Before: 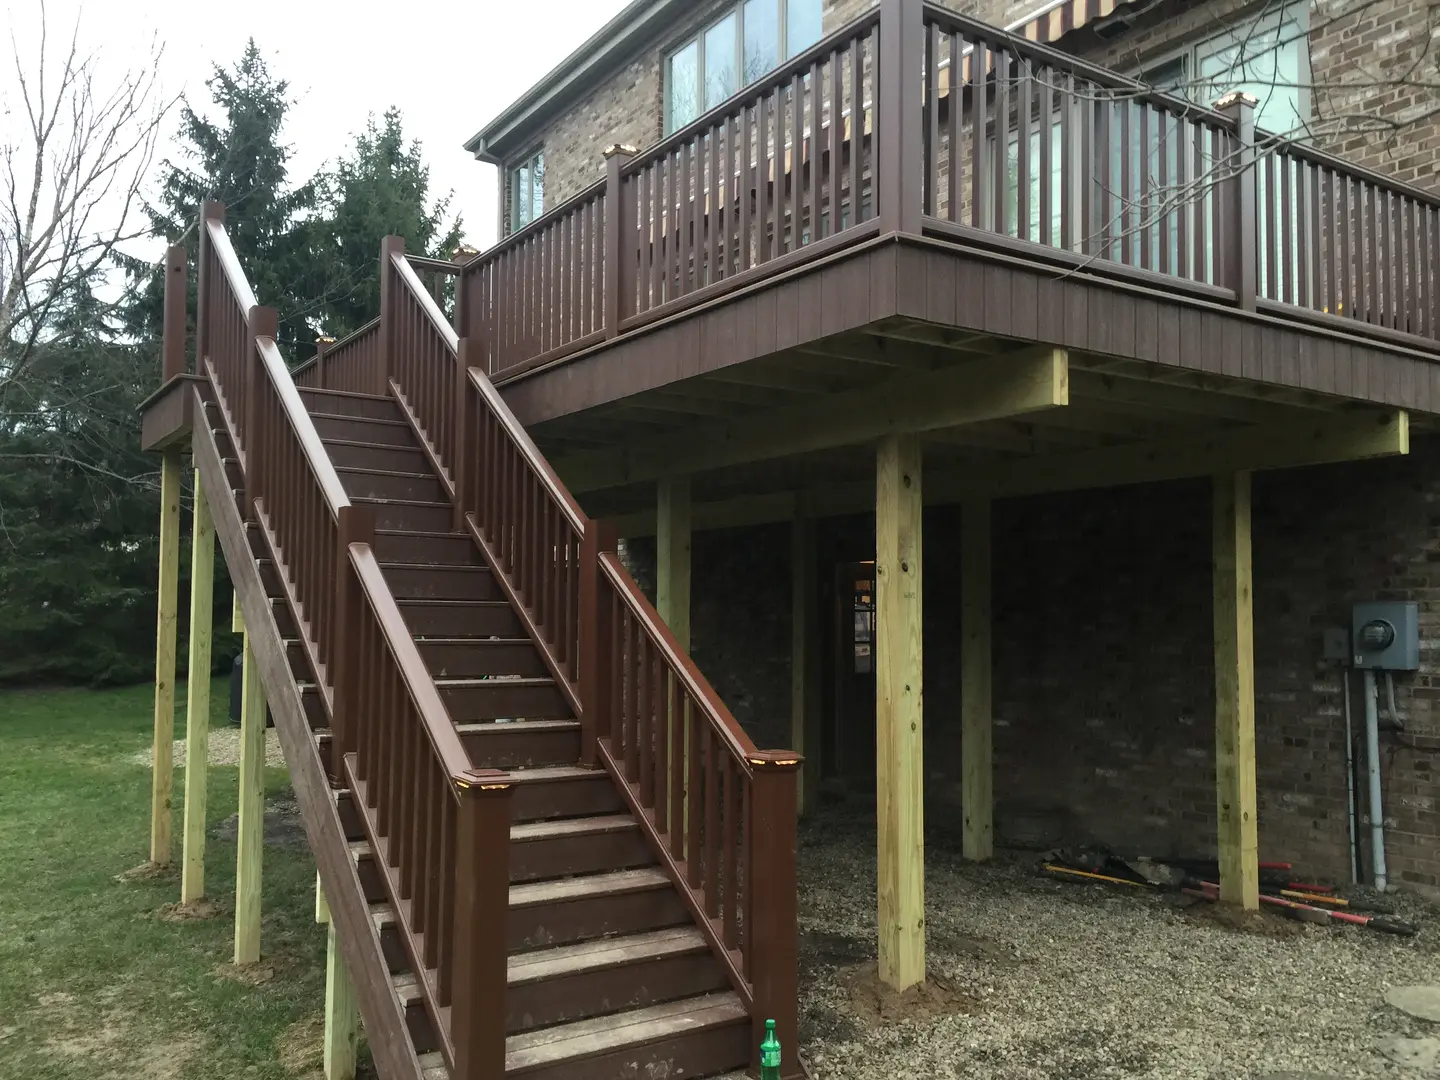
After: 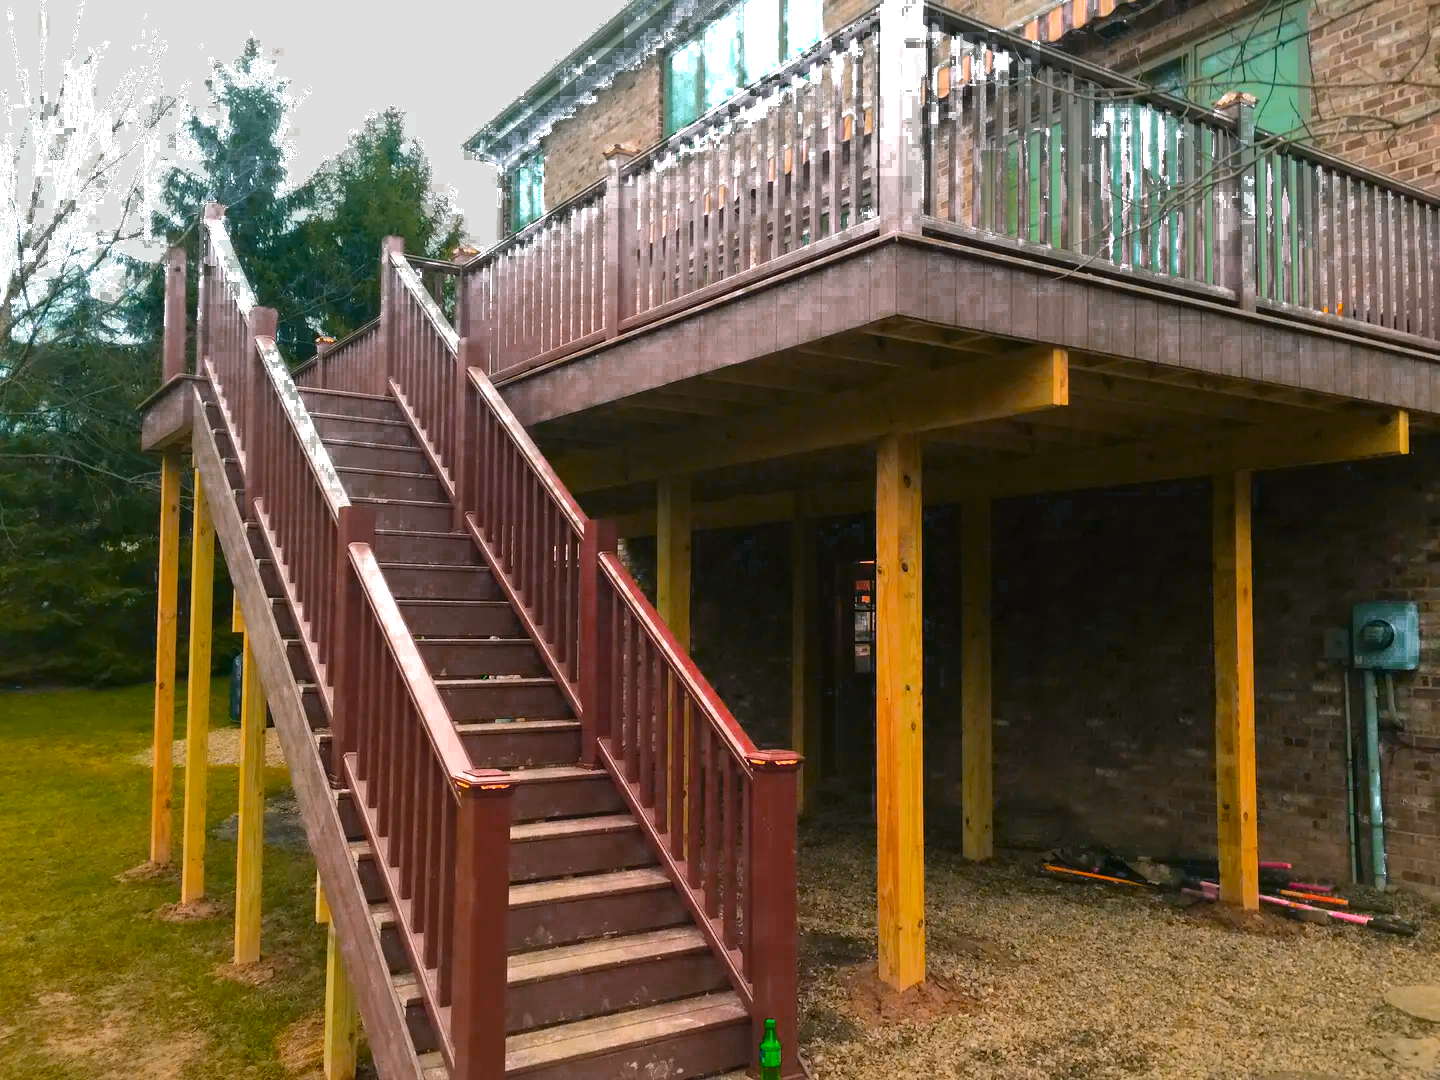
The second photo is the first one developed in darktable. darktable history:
color zones: curves: ch0 [(0.473, 0.374) (0.742, 0.784)]; ch1 [(0.354, 0.737) (0.742, 0.705)]; ch2 [(0.318, 0.421) (0.758, 0.532)], process mode strong
color balance rgb: shadows lift › luminance -4.864%, shadows lift › chroma 1.096%, shadows lift › hue 218.84°, power › hue 60.78°, linear chroma grading › global chroma 39.605%, perceptual saturation grading › global saturation 4.121%, global vibrance 15.95%, saturation formula JzAzBz (2021)
tone curve: curves: ch0 [(0, 0) (0.003, 0.004) (0.011, 0.015) (0.025, 0.033) (0.044, 0.059) (0.069, 0.093) (0.1, 0.133) (0.136, 0.182) (0.177, 0.237) (0.224, 0.3) (0.277, 0.369) (0.335, 0.437) (0.399, 0.511) (0.468, 0.584) (0.543, 0.656) (0.623, 0.729) (0.709, 0.8) (0.801, 0.872) (0.898, 0.935) (1, 1)], color space Lab, independent channels, preserve colors none
